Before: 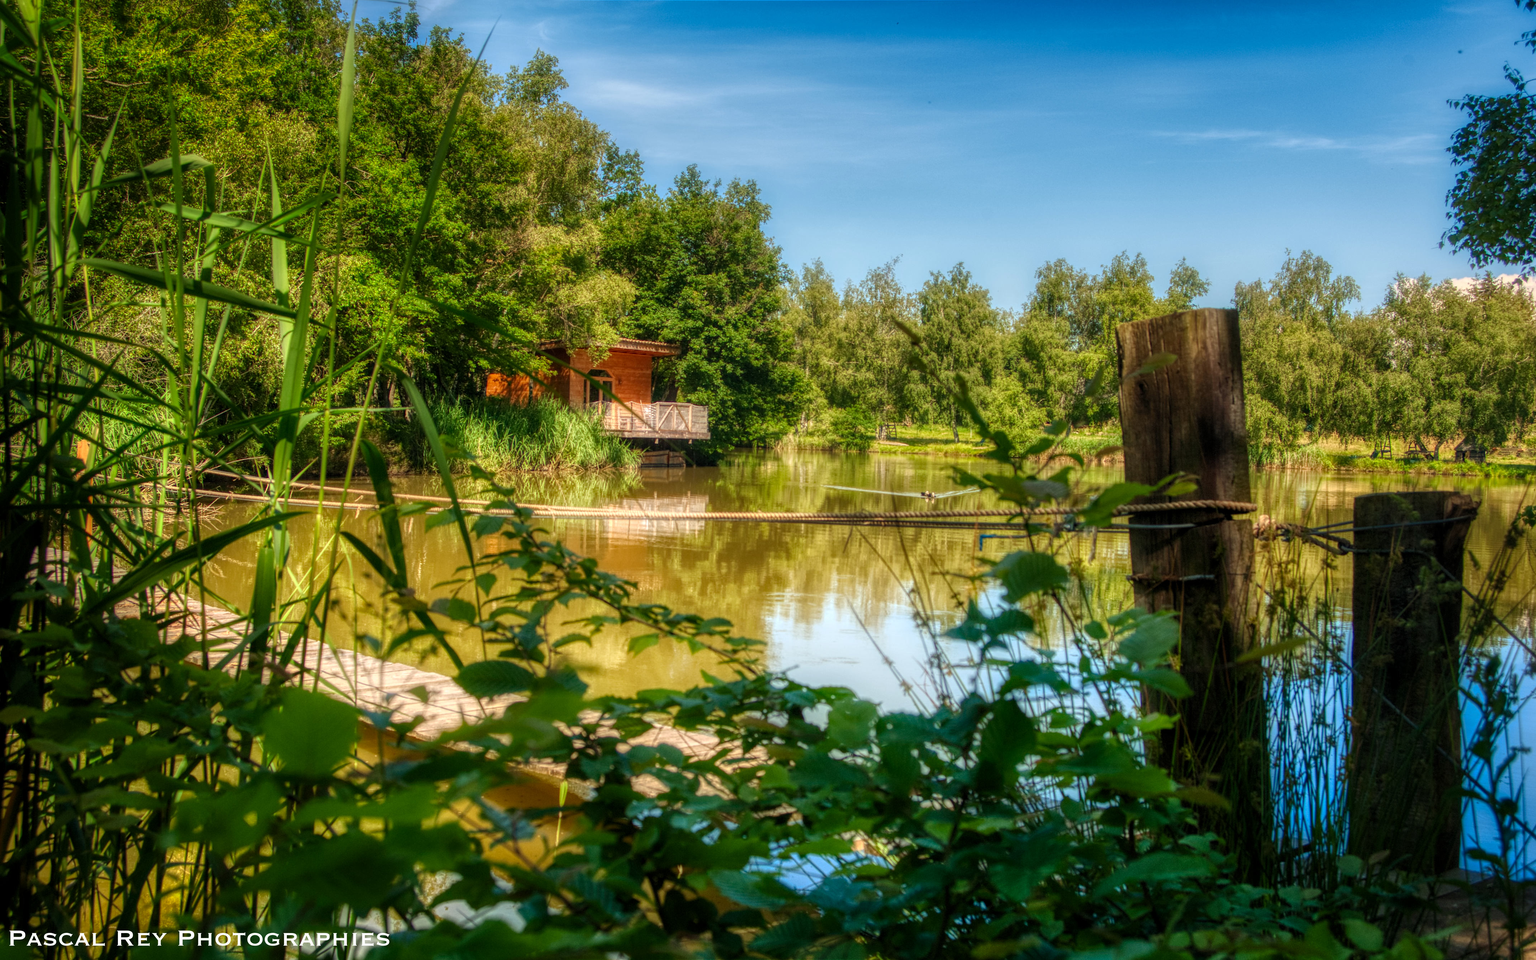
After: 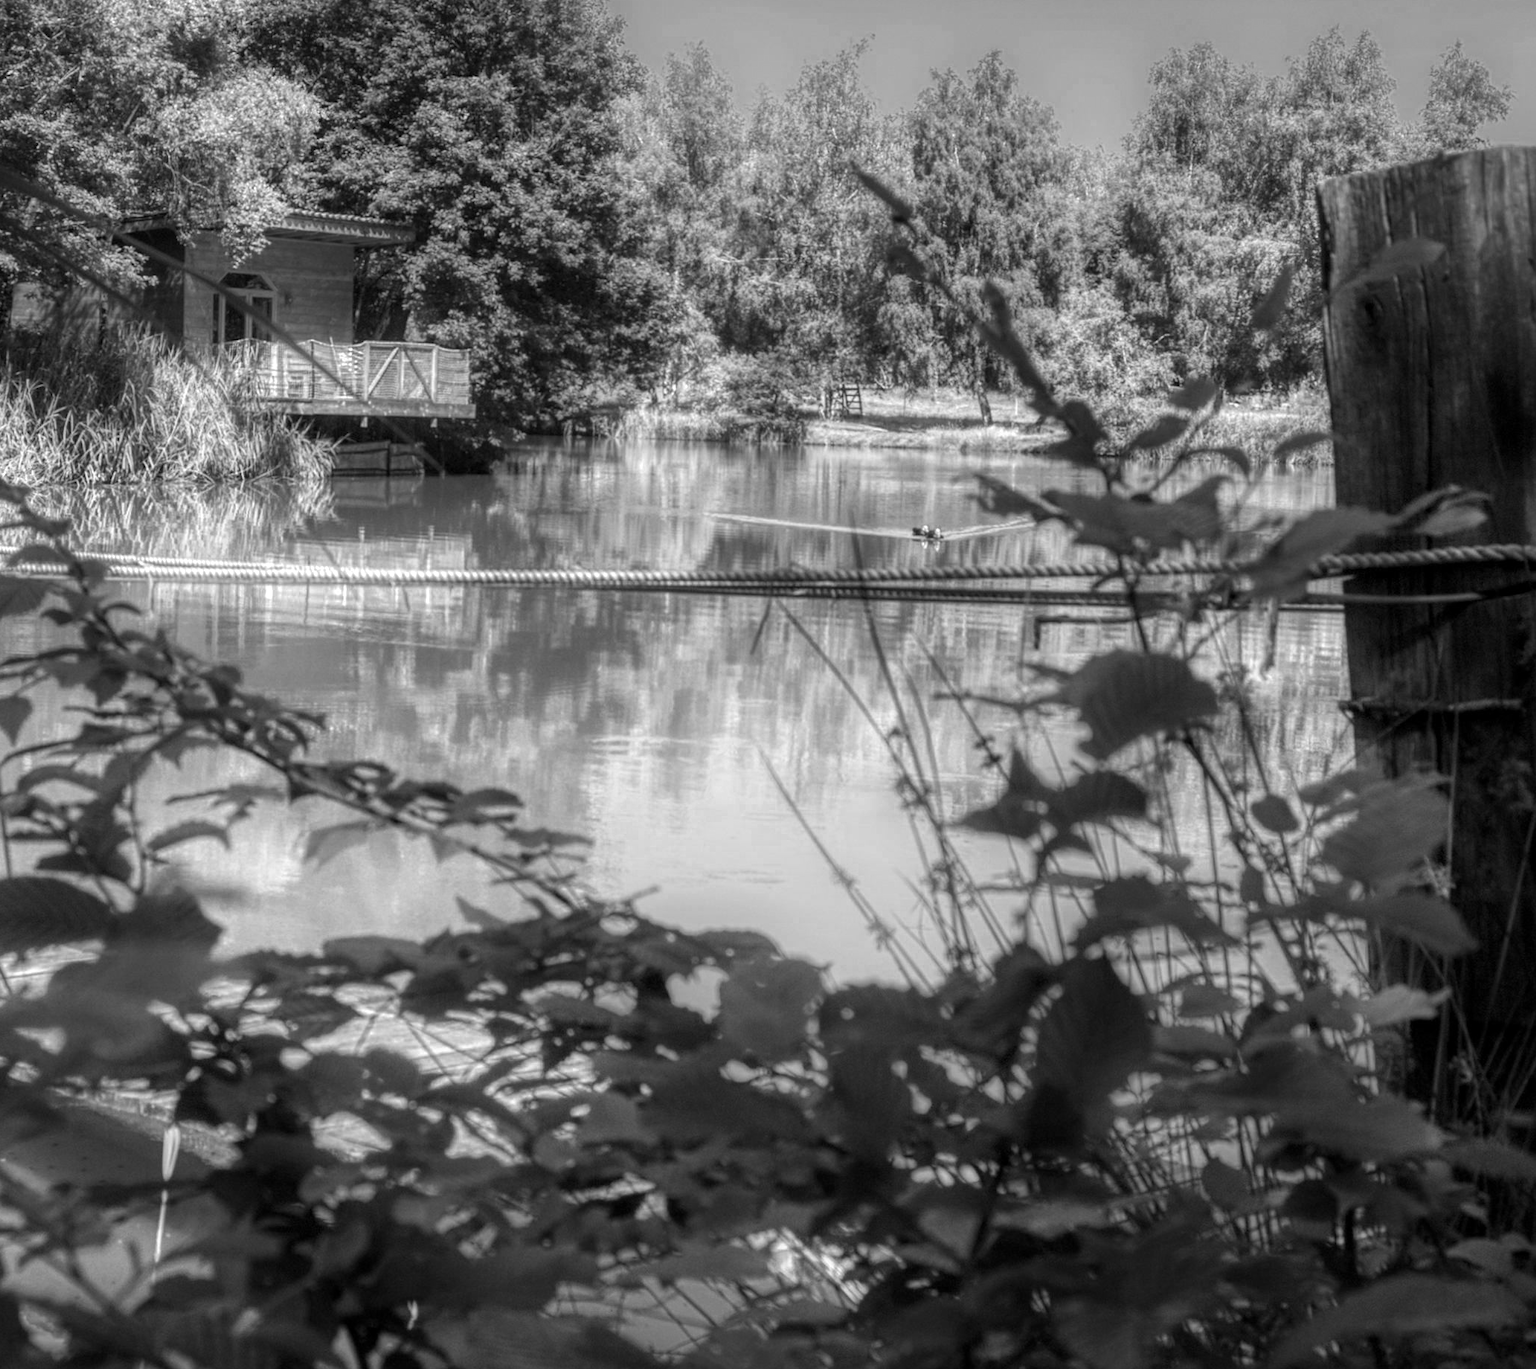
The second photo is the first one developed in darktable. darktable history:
color zones: curves: ch0 [(0.002, 0.593) (0.143, 0.417) (0.285, 0.541) (0.455, 0.289) (0.608, 0.327) (0.727, 0.283) (0.869, 0.571) (1, 0.603)]; ch1 [(0, 0) (0.143, 0) (0.286, 0) (0.429, 0) (0.571, 0) (0.714, 0) (0.857, 0)]
crop: left 31.34%, top 24.792%, right 20.443%, bottom 6.402%
